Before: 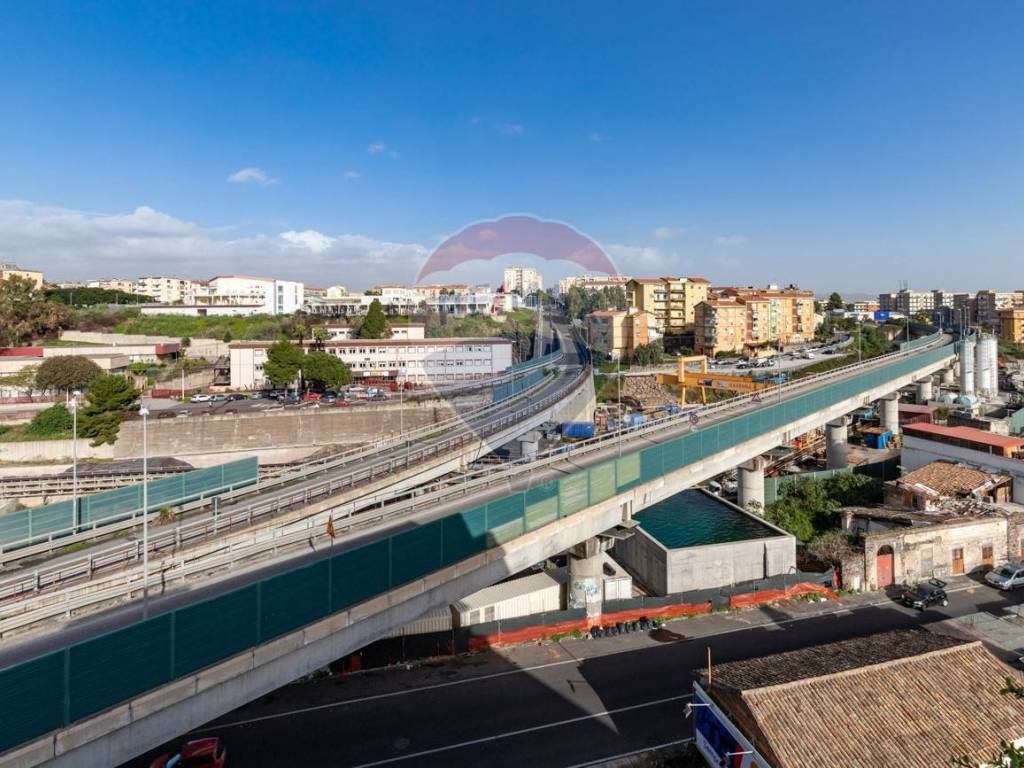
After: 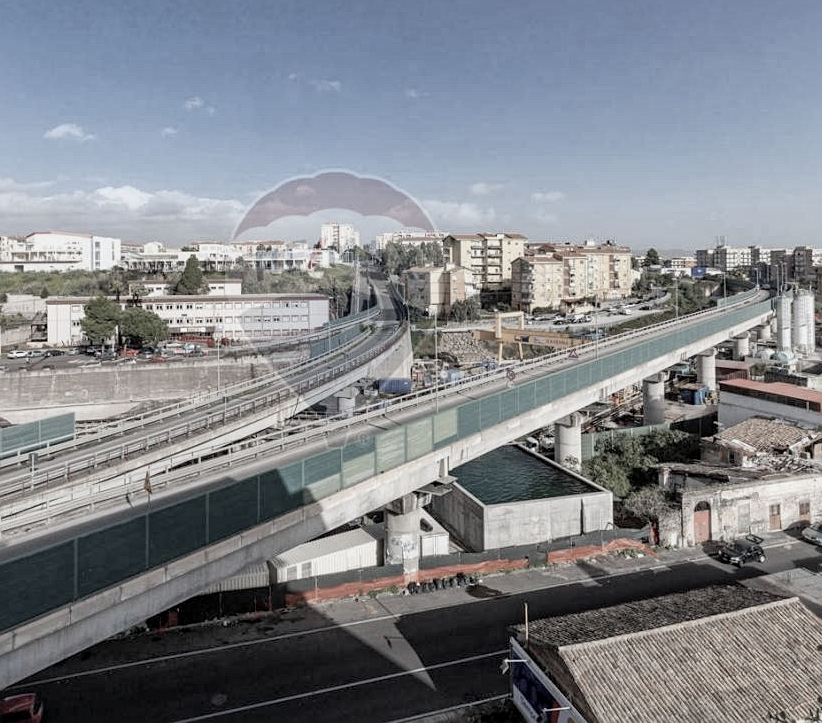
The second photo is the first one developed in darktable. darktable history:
white balance: red 0.988, blue 1.017
color zones: curves: ch1 [(0, 0.34) (0.143, 0.164) (0.286, 0.152) (0.429, 0.176) (0.571, 0.173) (0.714, 0.188) (0.857, 0.199) (1, 0.34)]
global tonemap: drago (1, 100), detail 1
tone equalizer: on, module defaults
sharpen: radius 1.272, amount 0.305, threshold 0
crop and rotate: left 17.959%, top 5.771%, right 1.742%
